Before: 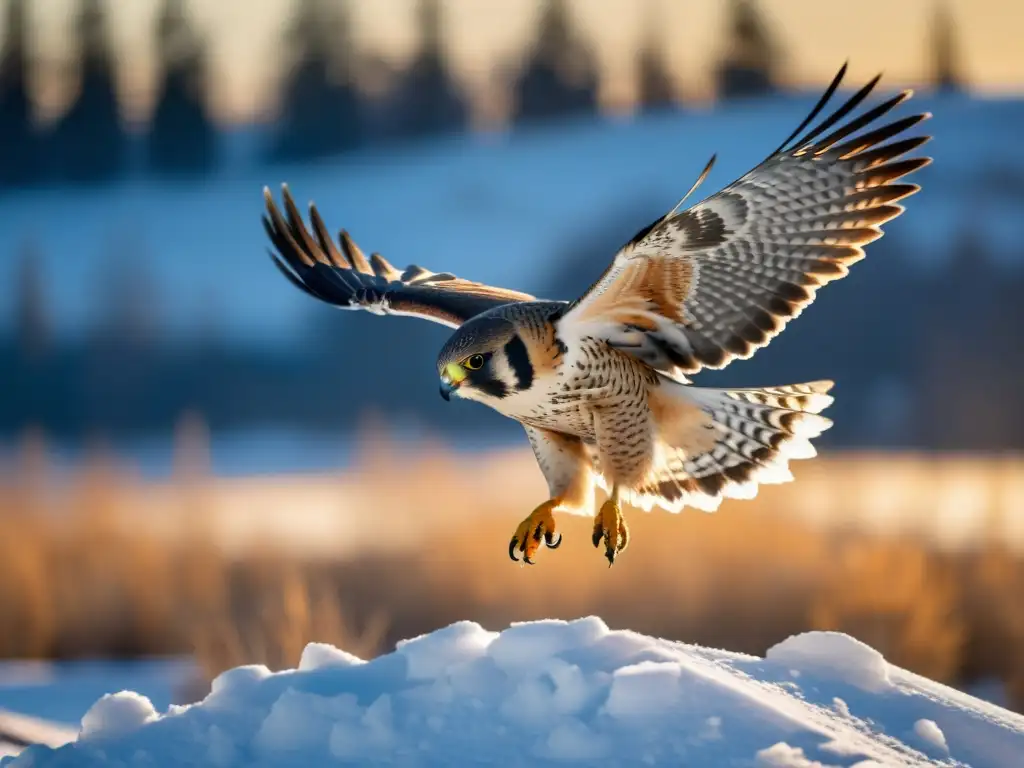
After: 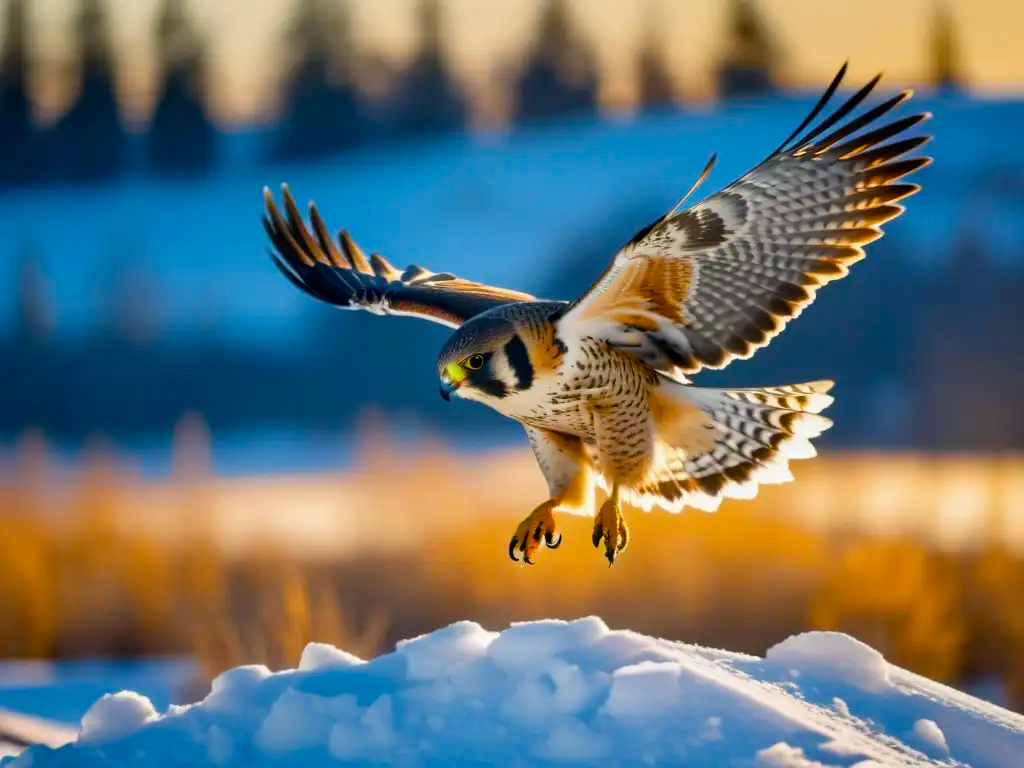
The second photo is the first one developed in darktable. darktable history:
exposure: exposure -0.061 EV, compensate highlight preservation false
color balance rgb: perceptual saturation grading › global saturation 36.708%, perceptual saturation grading › shadows 35.868%
